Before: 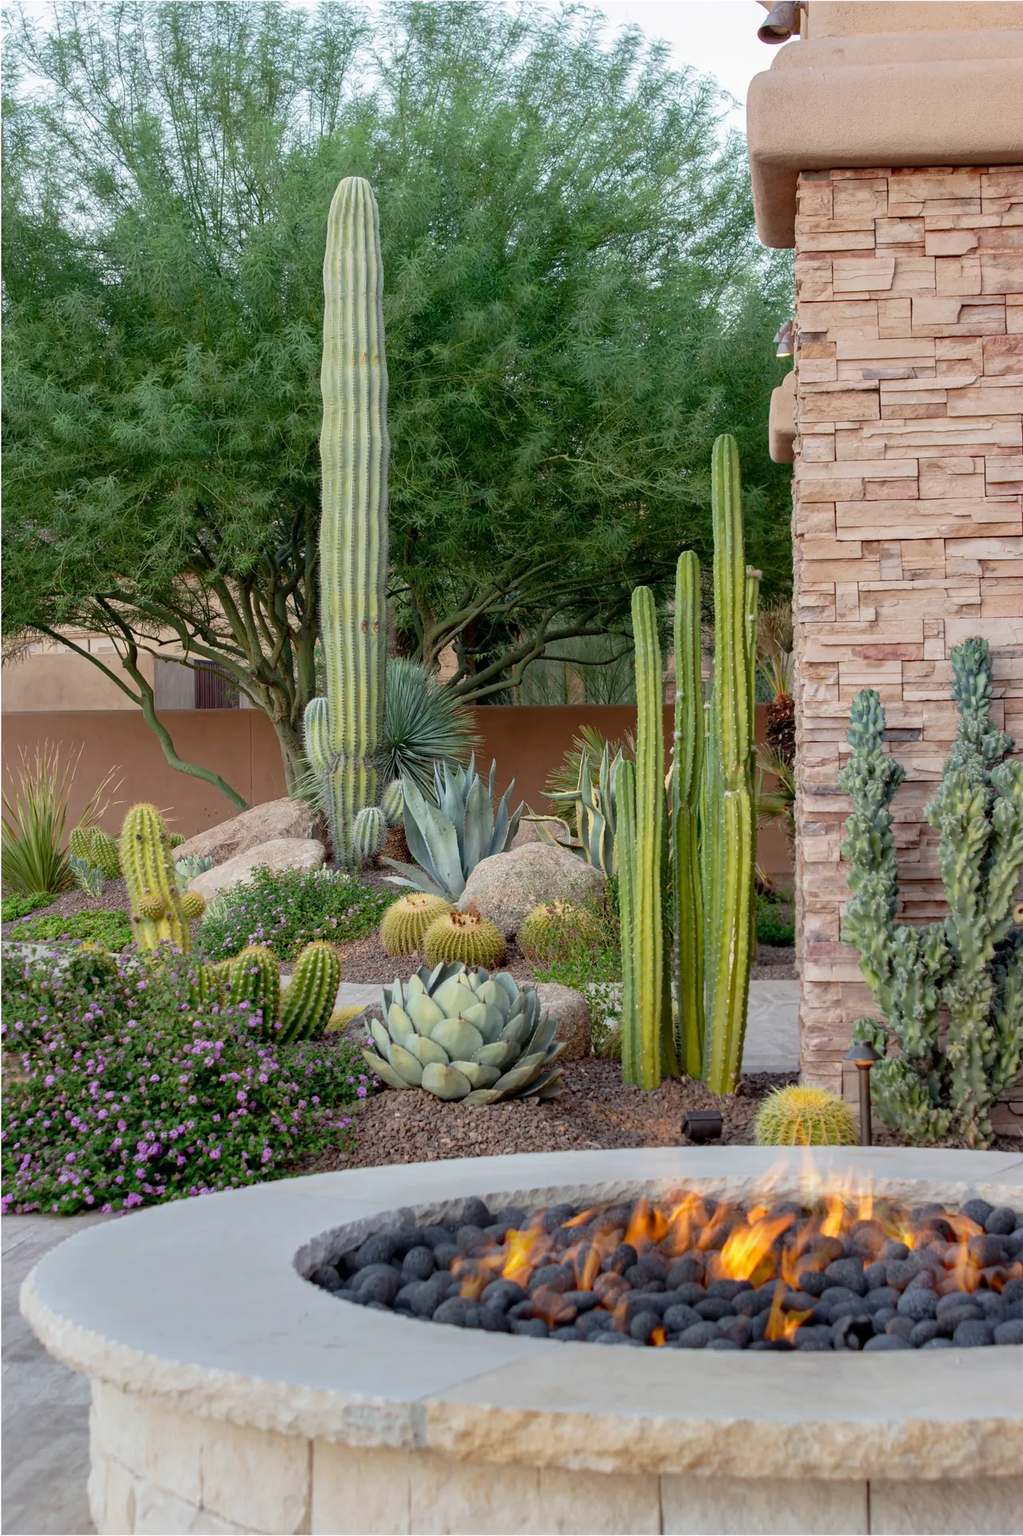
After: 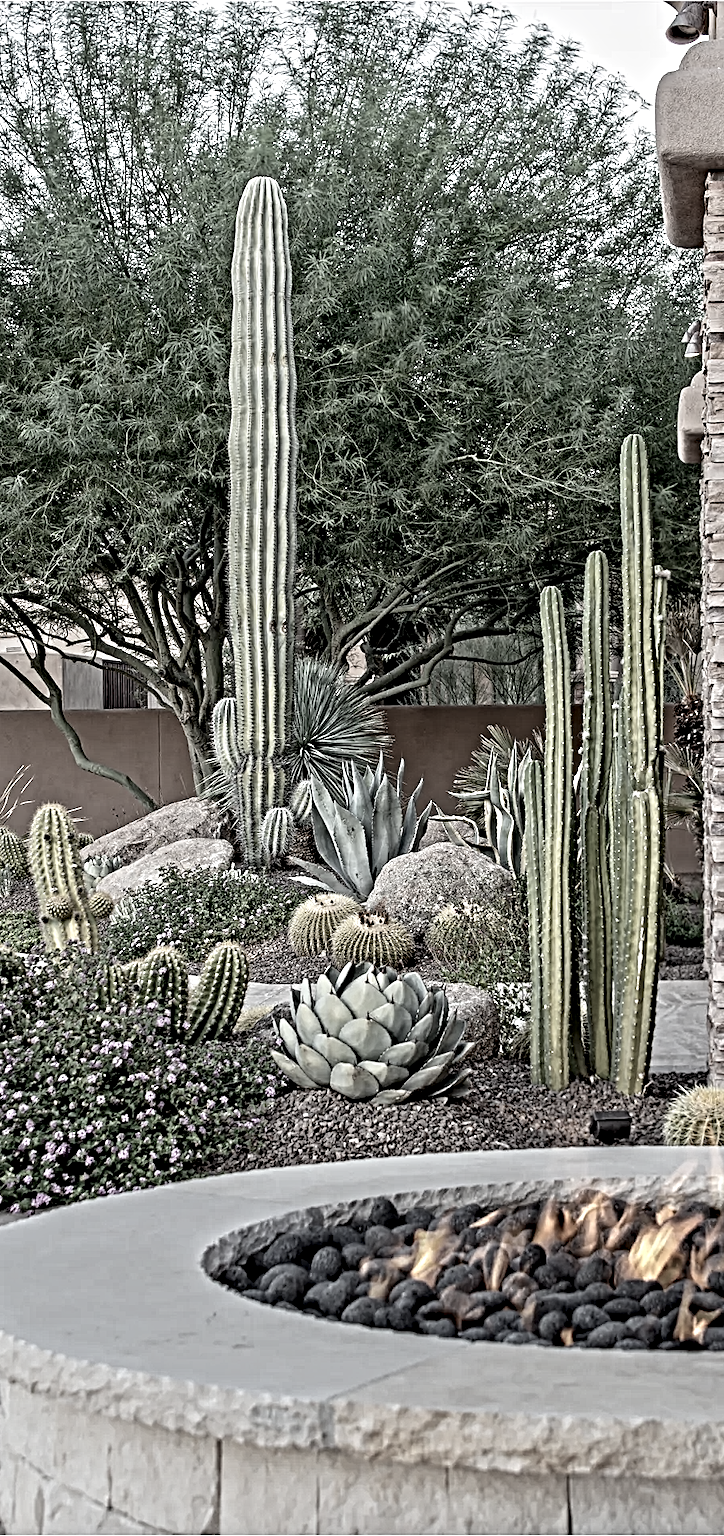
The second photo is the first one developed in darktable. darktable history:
color correction: saturation 0.3
contrast equalizer: octaves 7, y [[0.406, 0.494, 0.589, 0.753, 0.877, 0.999], [0.5 ×6], [0.5 ×6], [0 ×6], [0 ×6]]
crop and rotate: left 9.061%, right 20.142%
